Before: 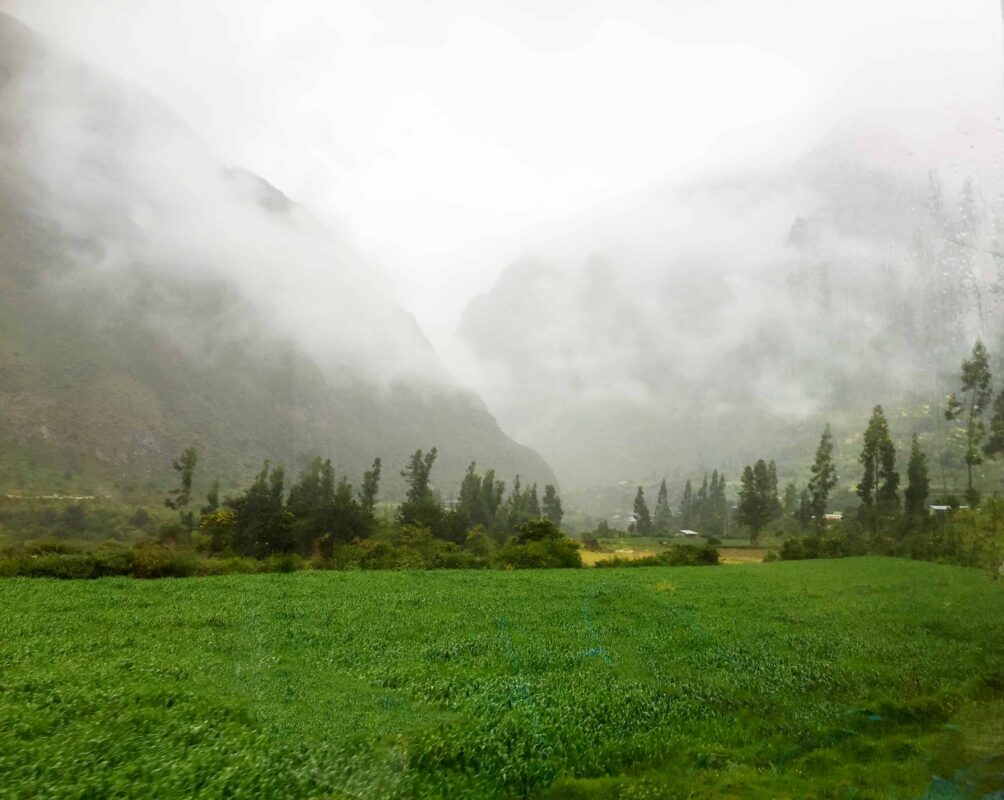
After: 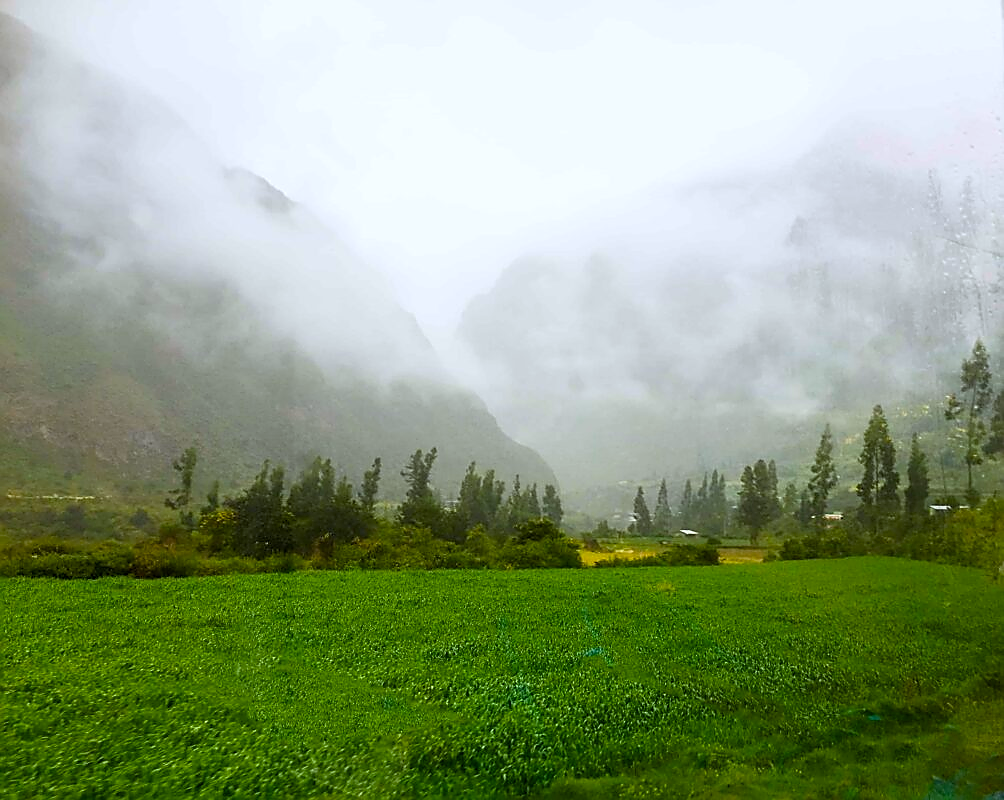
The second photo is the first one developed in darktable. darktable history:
sharpen: radius 1.4, amount 1.25, threshold 0.7
color balance rgb: perceptual saturation grading › global saturation 25%, global vibrance 20%
white balance: red 0.974, blue 1.044
